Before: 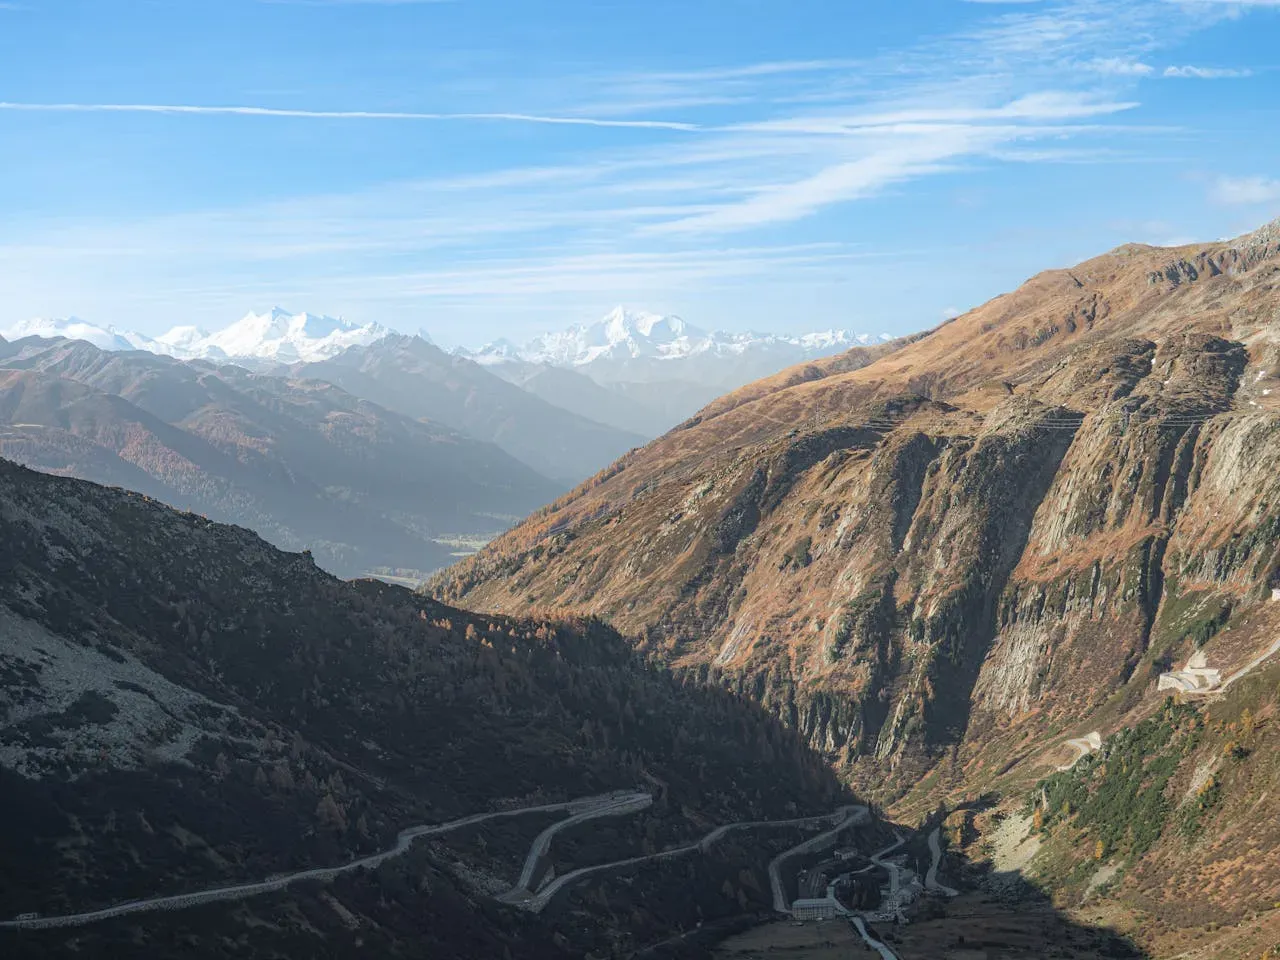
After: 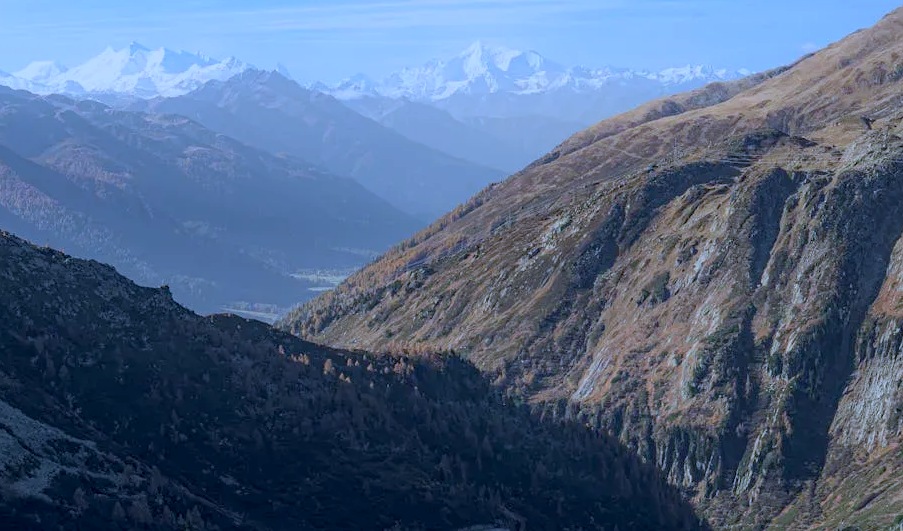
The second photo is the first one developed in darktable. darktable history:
crop: left 11.123%, top 27.61%, right 18.3%, bottom 17.034%
exposure: black level correction 0.011, exposure -0.478 EV, compensate highlight preservation false
white balance: red 0.871, blue 1.249
color balance: output saturation 110%
